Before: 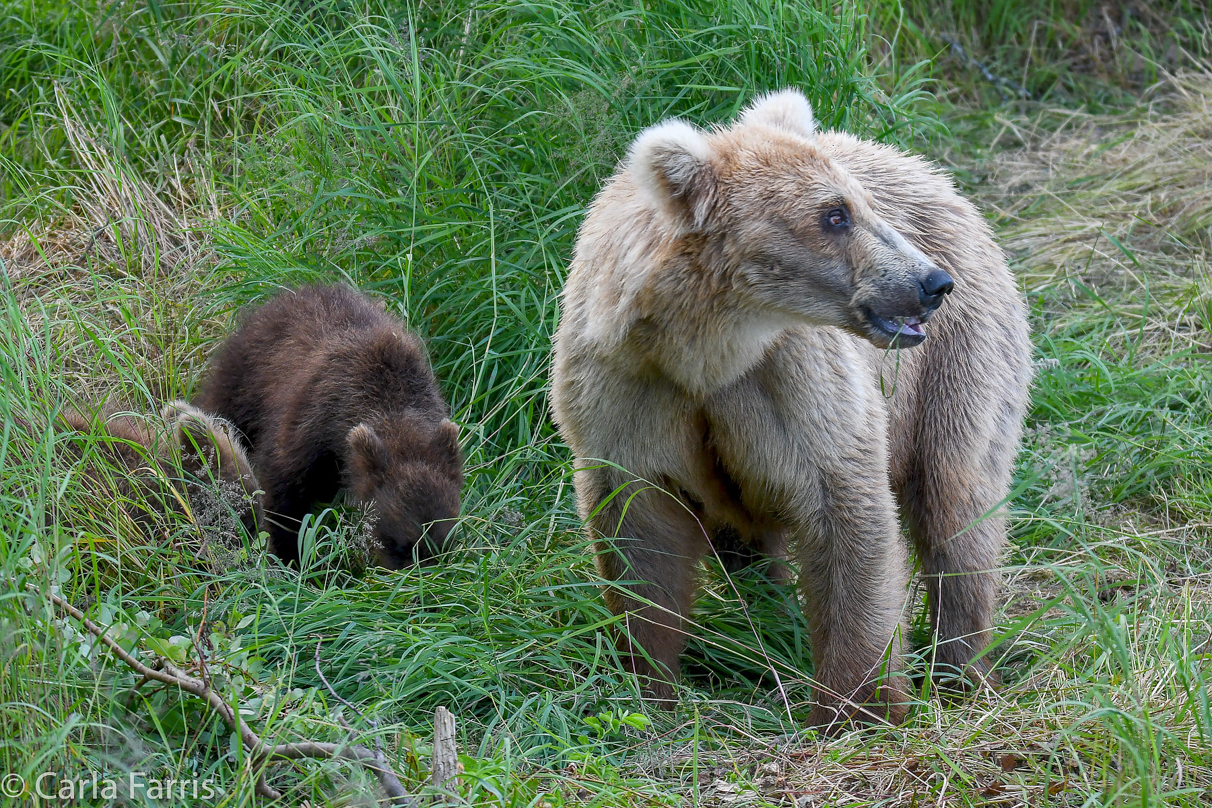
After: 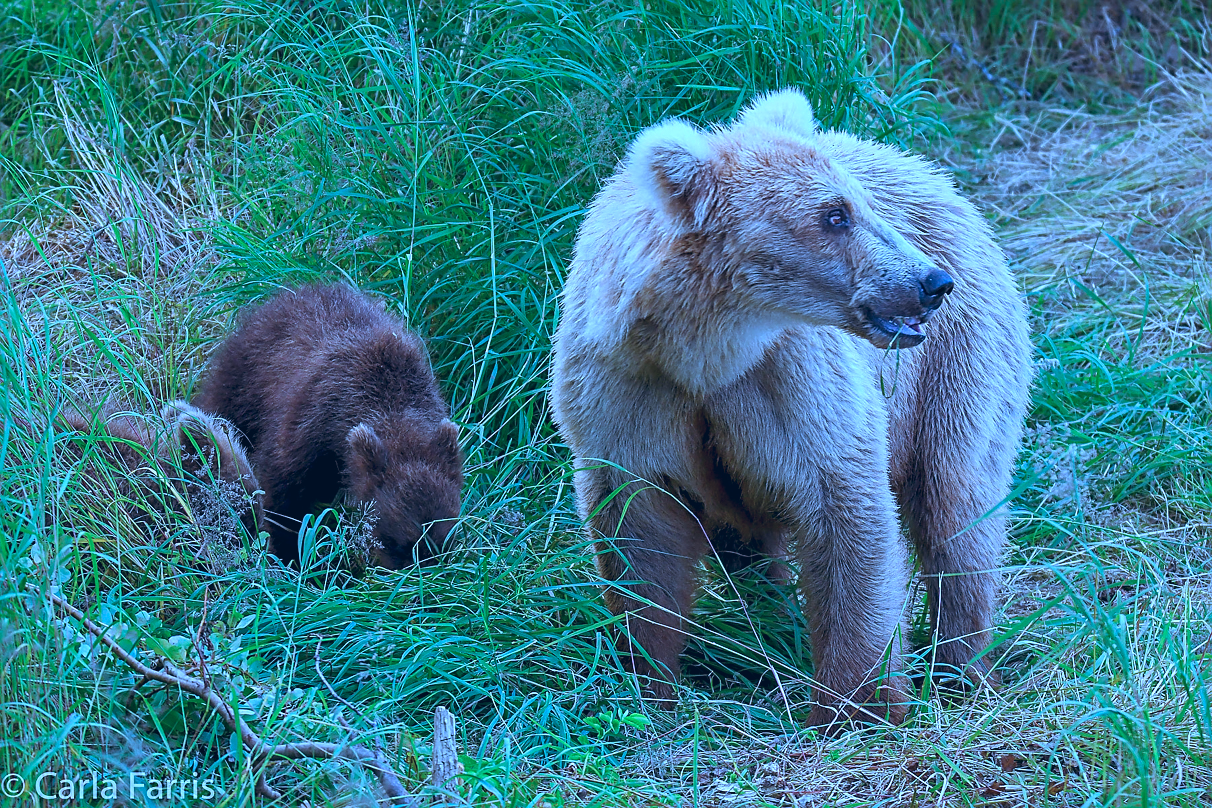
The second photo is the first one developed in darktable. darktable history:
color balance rgb: shadows lift › chroma 9.92%, shadows lift › hue 45.12°, power › luminance 3.26%, power › hue 231.93°, global offset › luminance 0.4%, global offset › chroma 0.21%, global offset › hue 255.02°
sharpen: on, module defaults
color calibration: illuminant as shot in camera, x 0.442, y 0.413, temperature 2903.13 K
